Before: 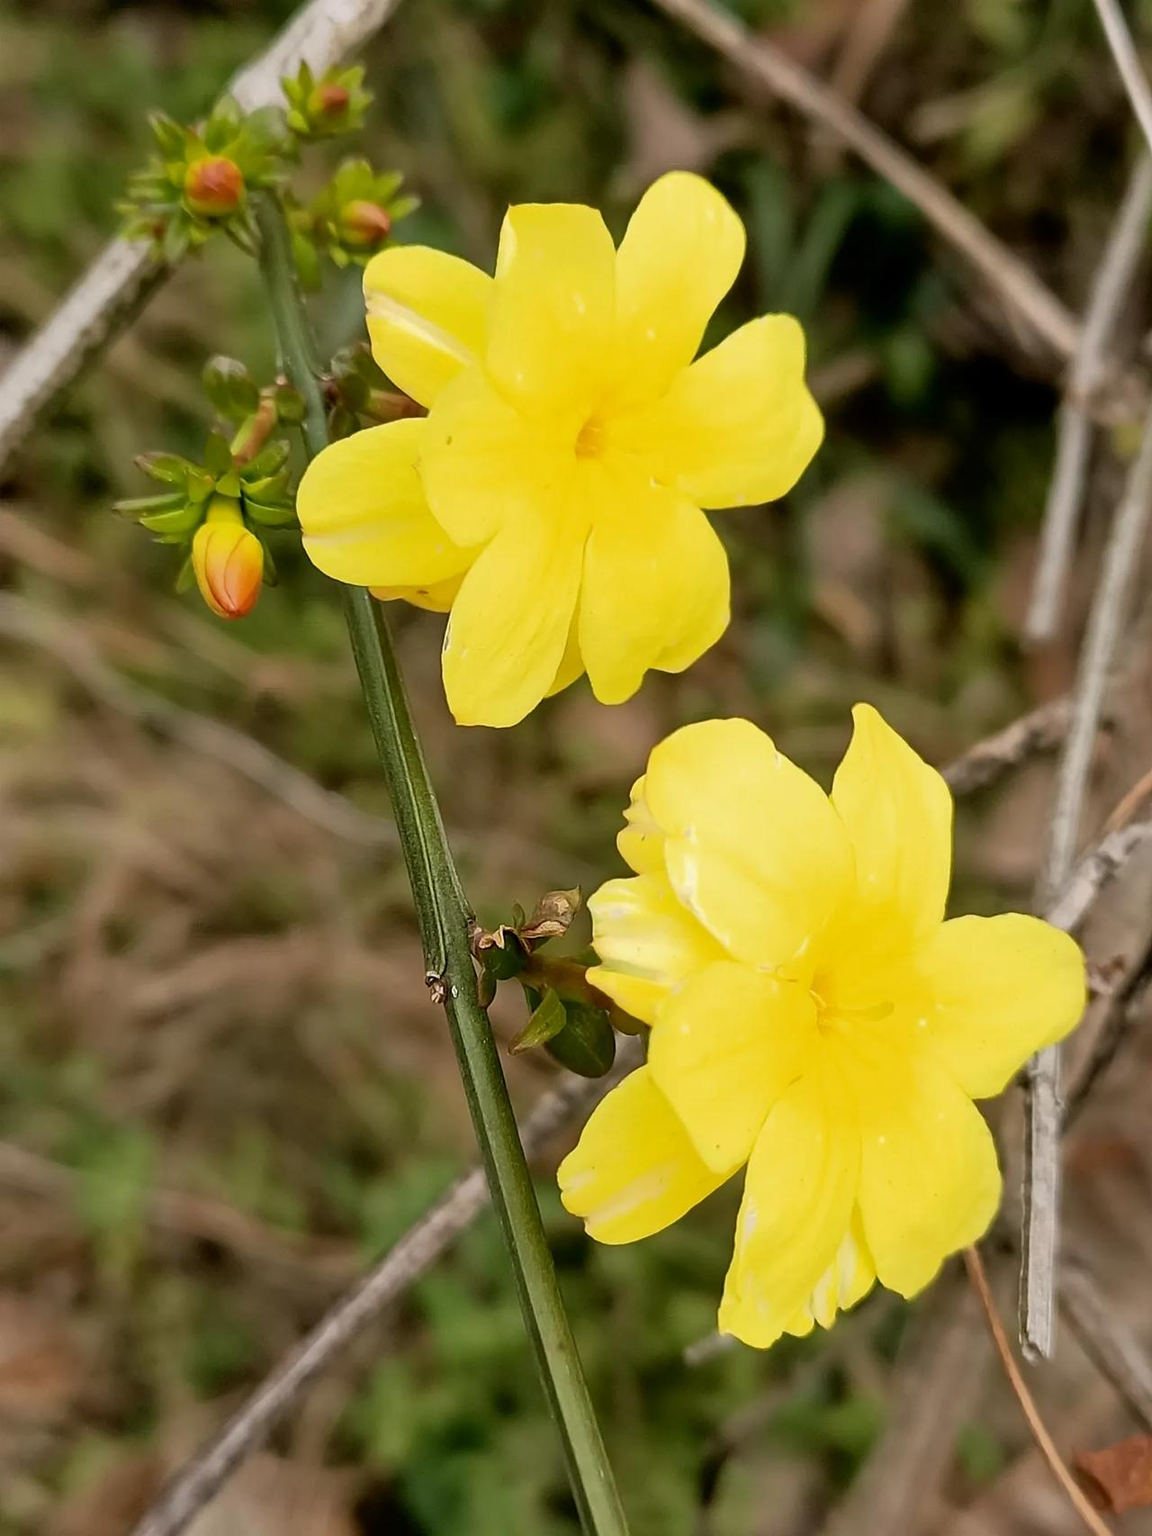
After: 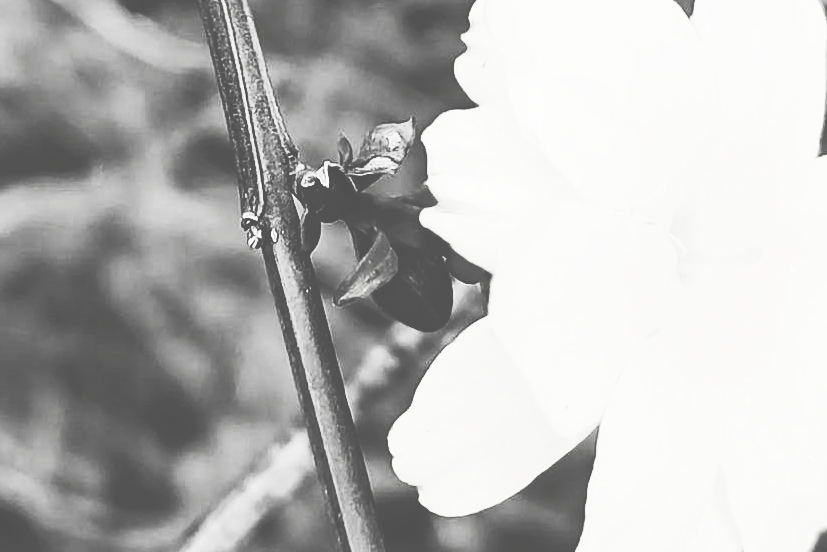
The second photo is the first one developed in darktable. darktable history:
contrast brightness saturation: contrast 0.522, brightness 0.482, saturation -0.994
crop: left 18.082%, top 50.797%, right 17.267%, bottom 16.809%
tone curve: curves: ch0 [(0, 0) (0.003, 0.331) (0.011, 0.333) (0.025, 0.333) (0.044, 0.334) (0.069, 0.335) (0.1, 0.338) (0.136, 0.342) (0.177, 0.347) (0.224, 0.352) (0.277, 0.359) (0.335, 0.39) (0.399, 0.434) (0.468, 0.509) (0.543, 0.615) (0.623, 0.731) (0.709, 0.814) (0.801, 0.88) (0.898, 0.921) (1, 1)], color space Lab, independent channels, preserve colors none
